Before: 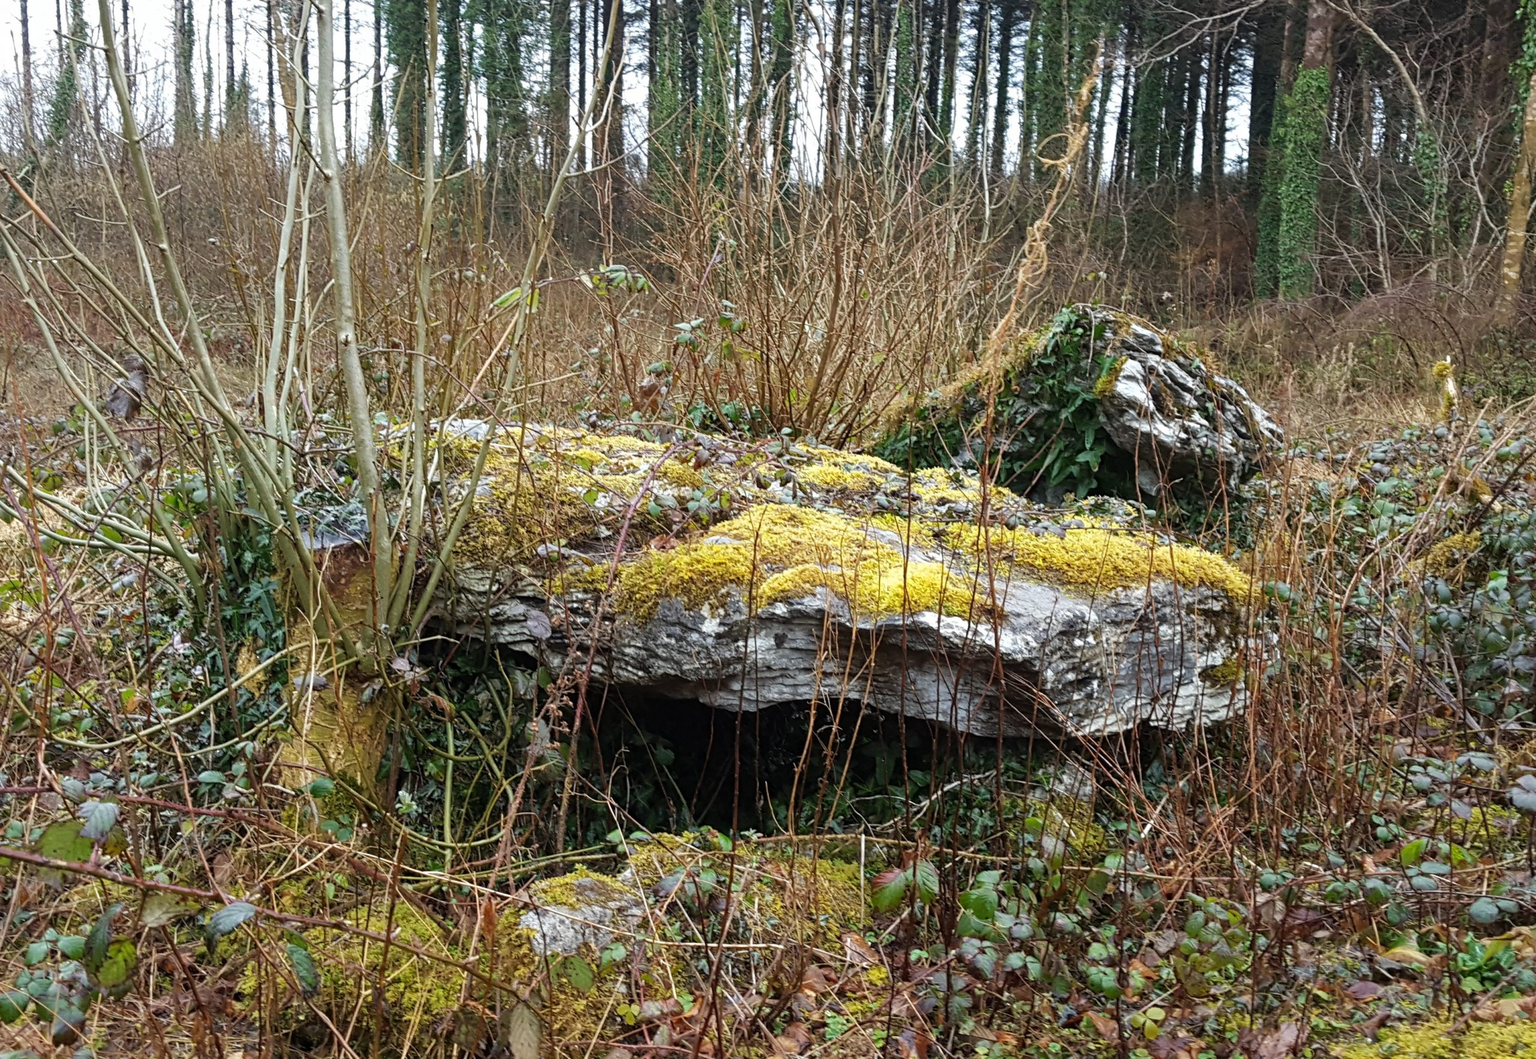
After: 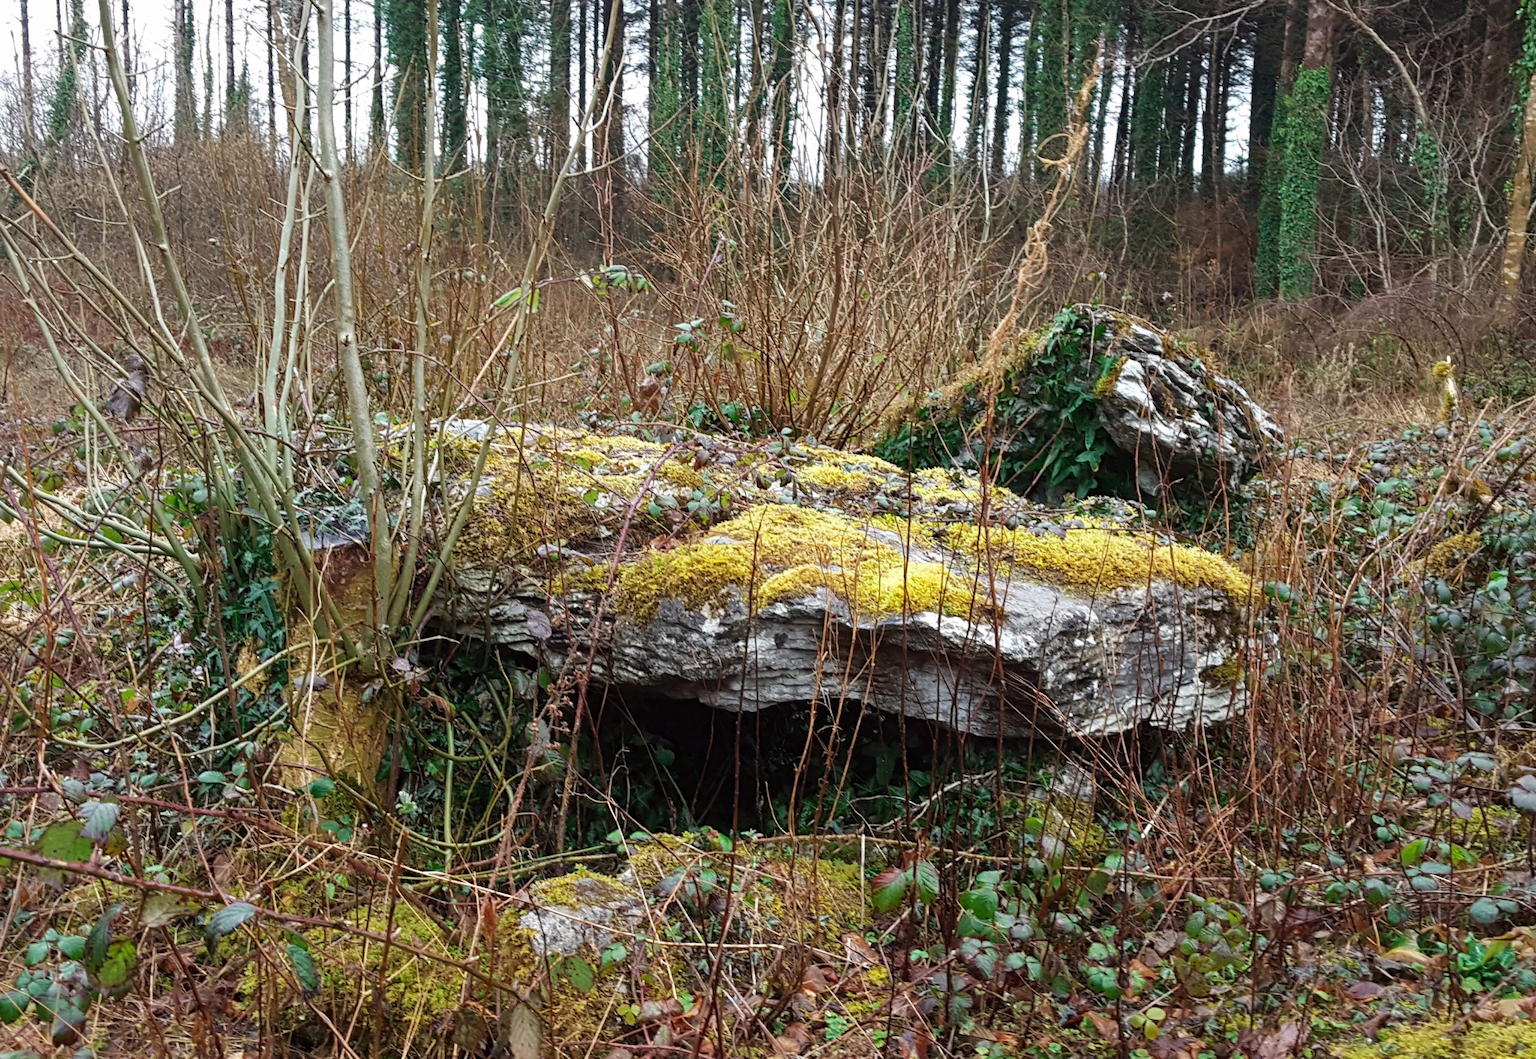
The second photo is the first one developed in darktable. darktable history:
tone curve: curves: ch0 [(0, 0) (0.253, 0.237) (1, 1)]; ch1 [(0, 0) (0.411, 0.385) (0.502, 0.506) (0.557, 0.565) (0.66, 0.683) (1, 1)]; ch2 [(0, 0) (0.394, 0.413) (0.5, 0.5) (1, 1)], color space Lab, independent channels, preserve colors none
